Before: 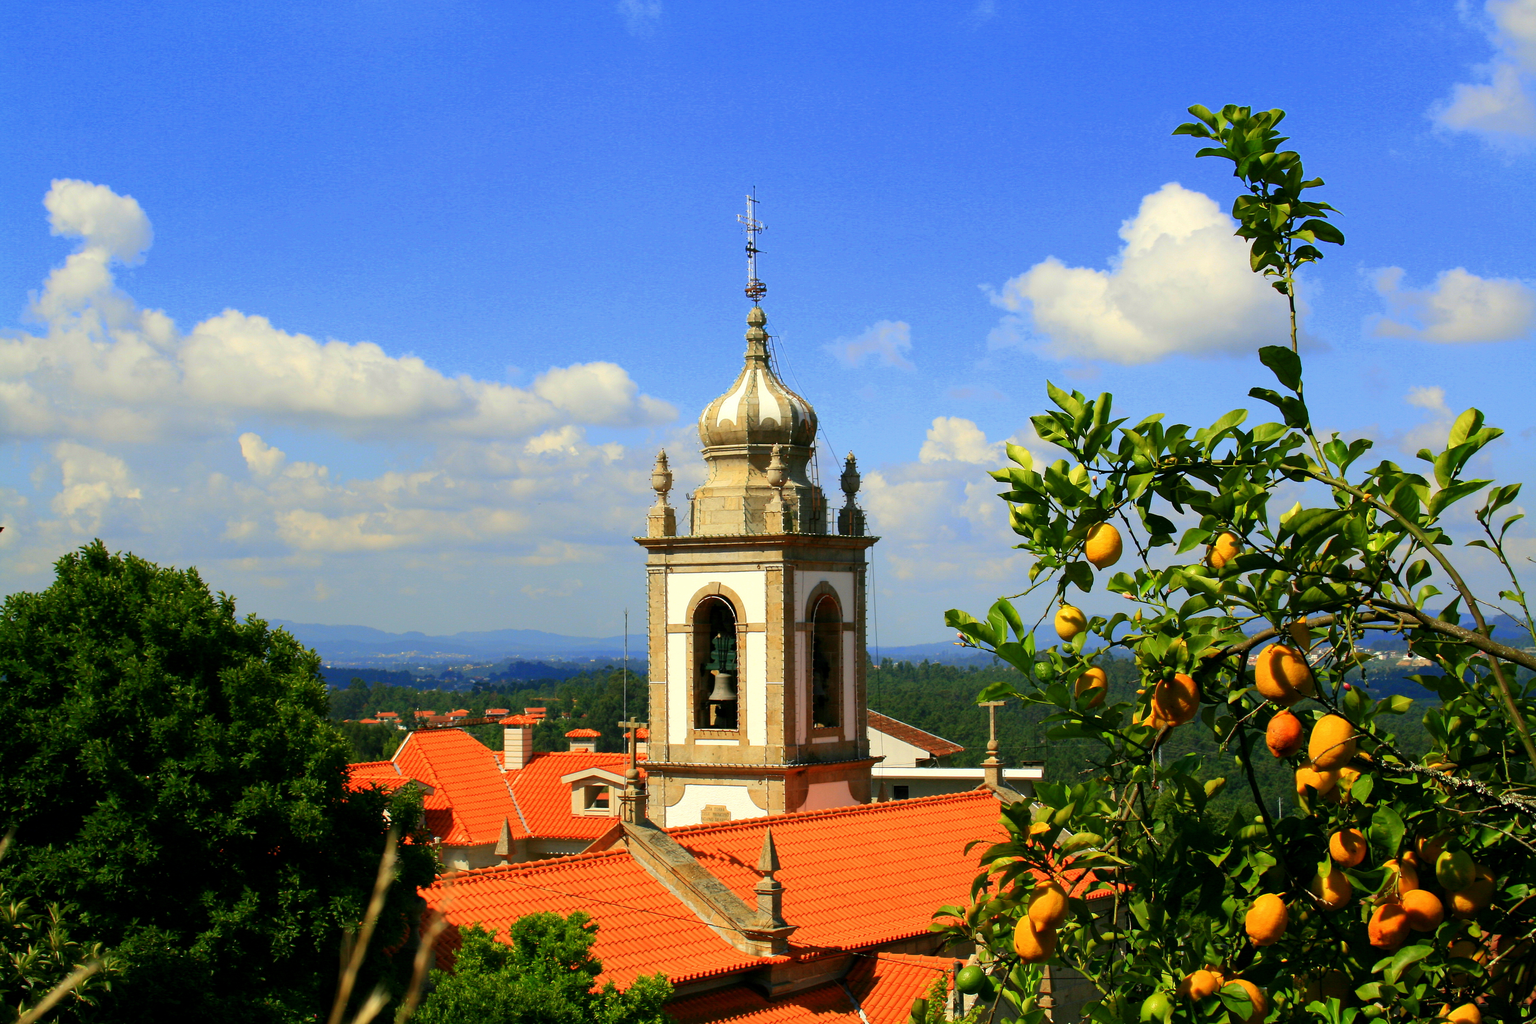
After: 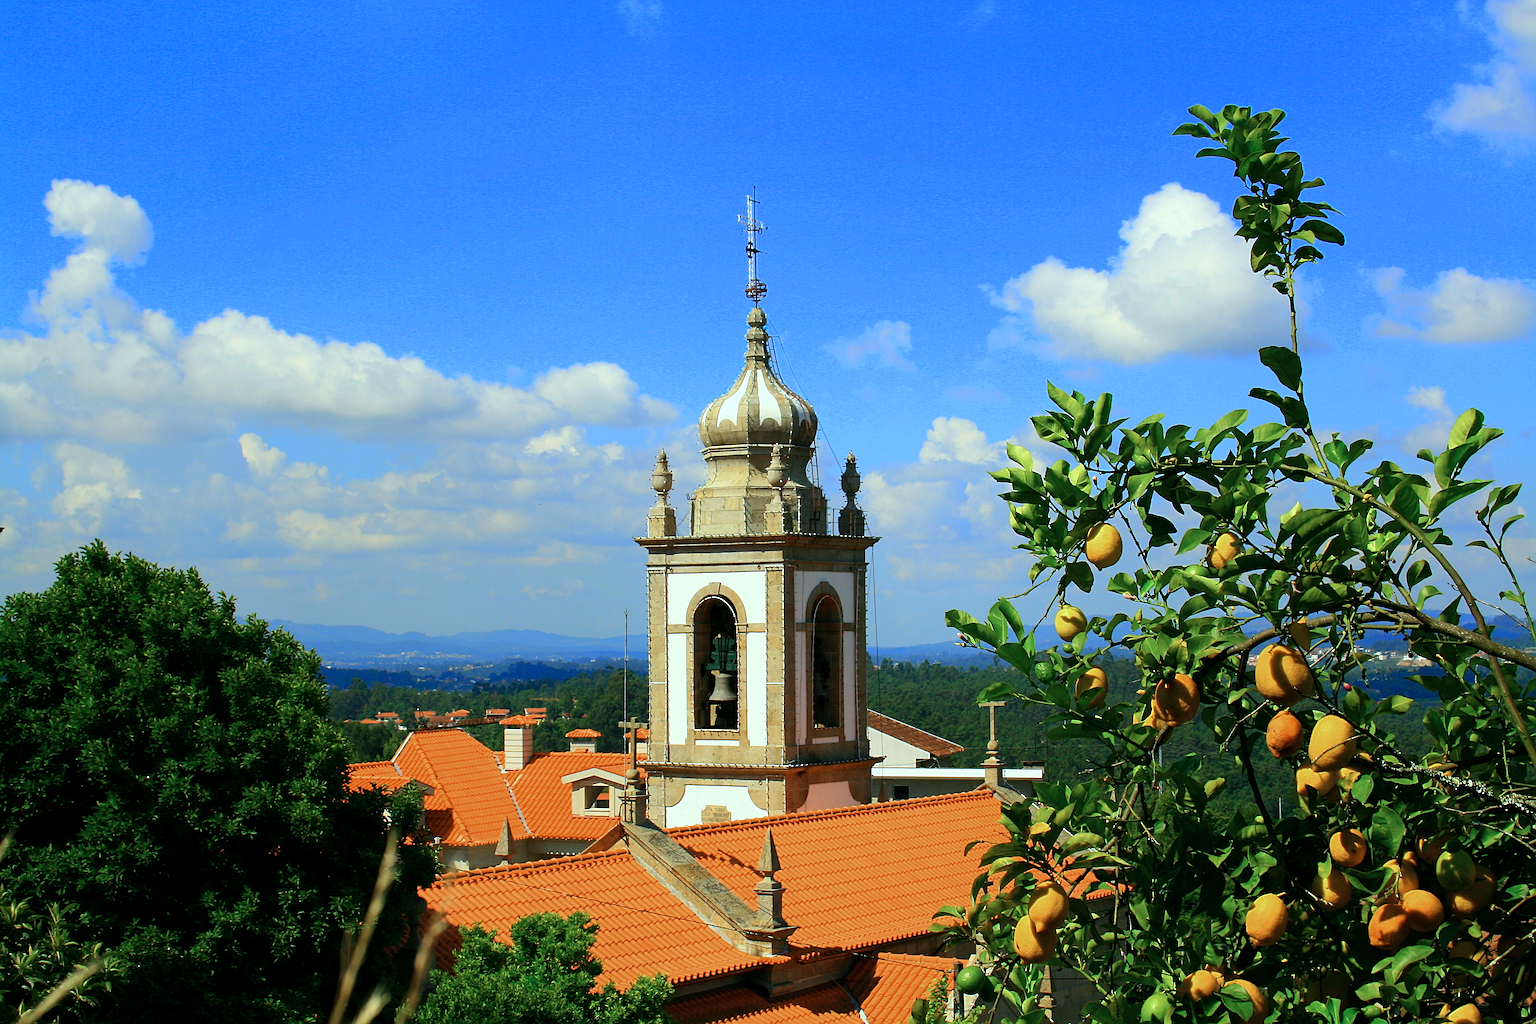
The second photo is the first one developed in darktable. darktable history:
sharpen: radius 2.767
color zones: curves: ch1 [(0.113, 0.438) (0.75, 0.5)]; ch2 [(0.12, 0.526) (0.75, 0.5)]
color calibration: illuminant F (fluorescent), F source F9 (Cool White Deluxe 4150 K) – high CRI, x 0.374, y 0.373, temperature 4158.34 K
